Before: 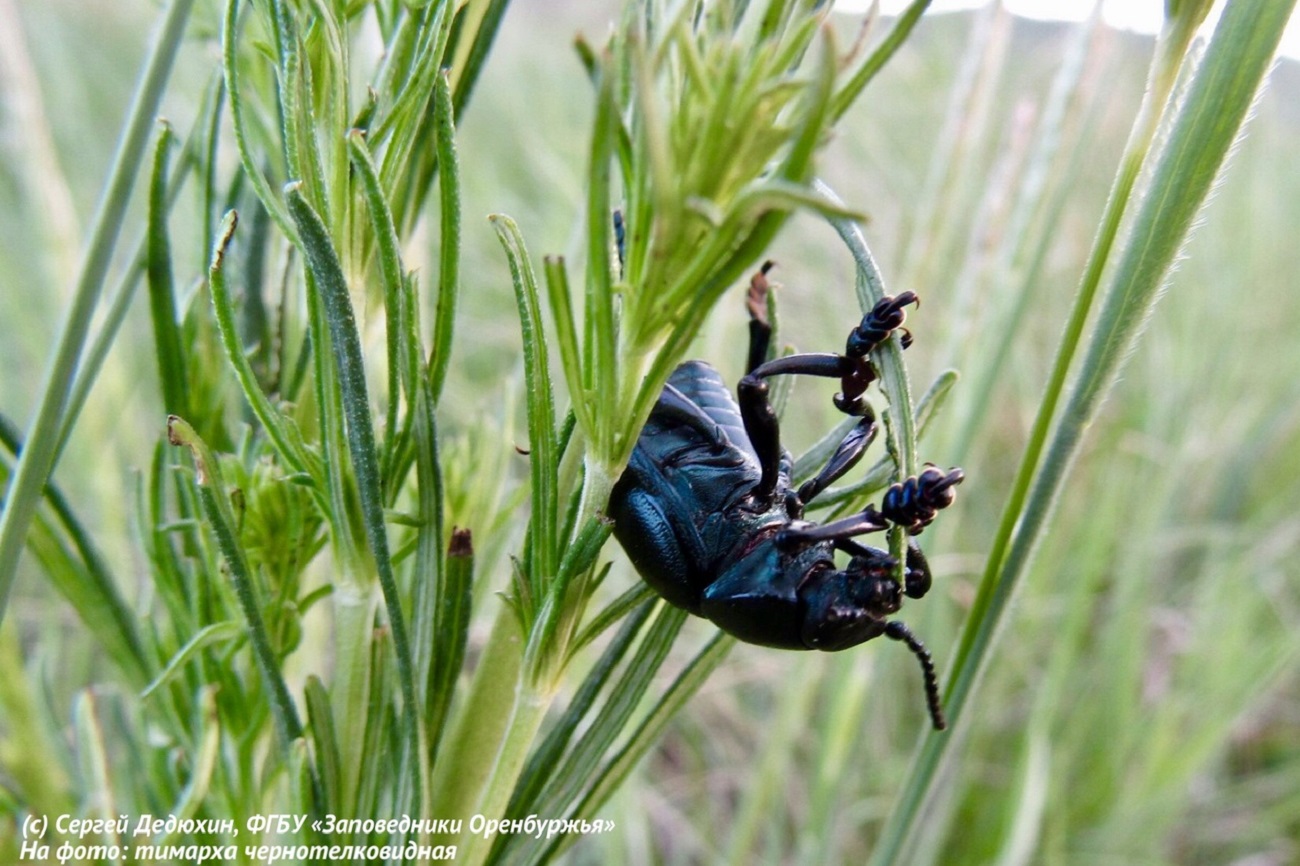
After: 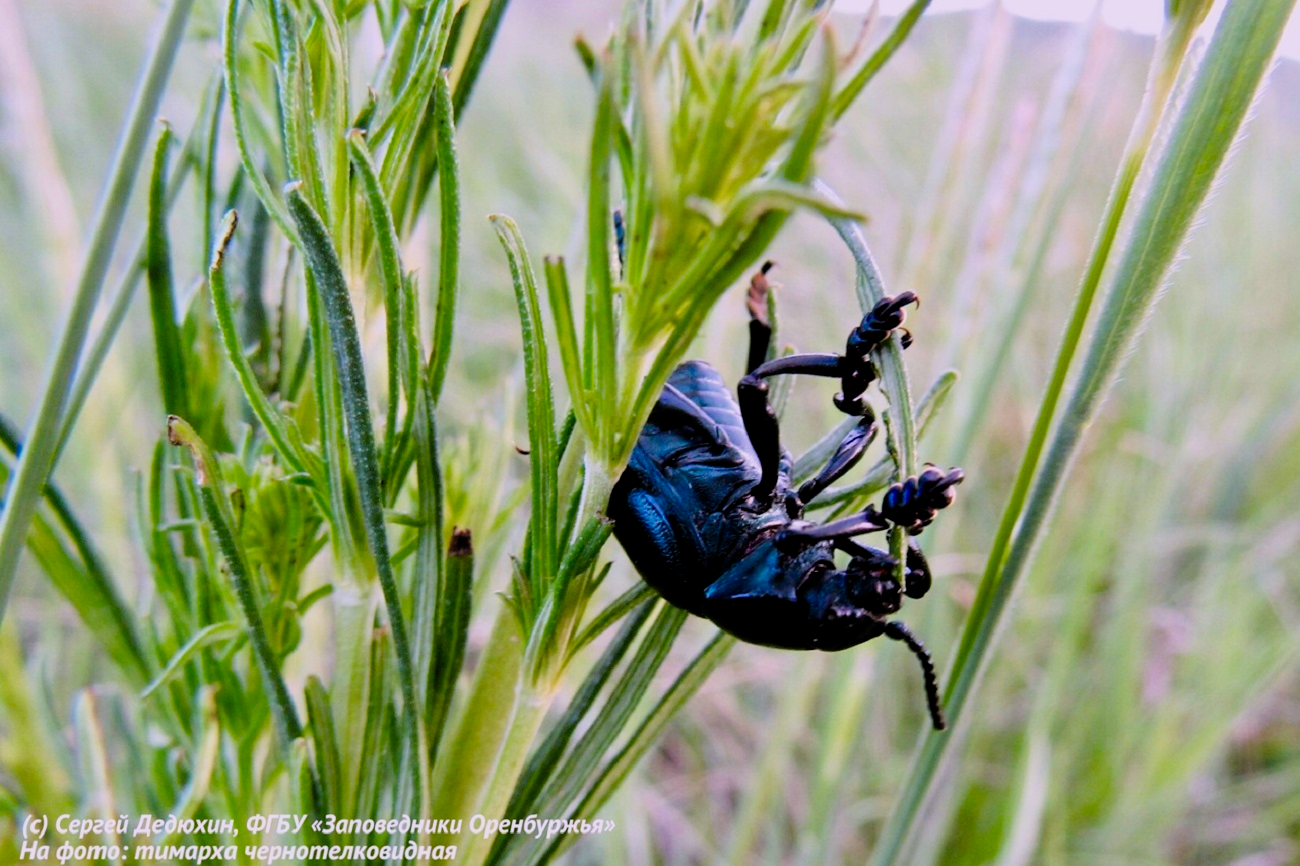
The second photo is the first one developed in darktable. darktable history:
white balance: red 1.066, blue 1.119
filmic rgb: black relative exposure -7.75 EV, white relative exposure 4.4 EV, threshold 3 EV, target black luminance 0%, hardness 3.76, latitude 50.51%, contrast 1.074, highlights saturation mix 10%, shadows ↔ highlights balance -0.22%, color science v4 (2020), enable highlight reconstruction true
